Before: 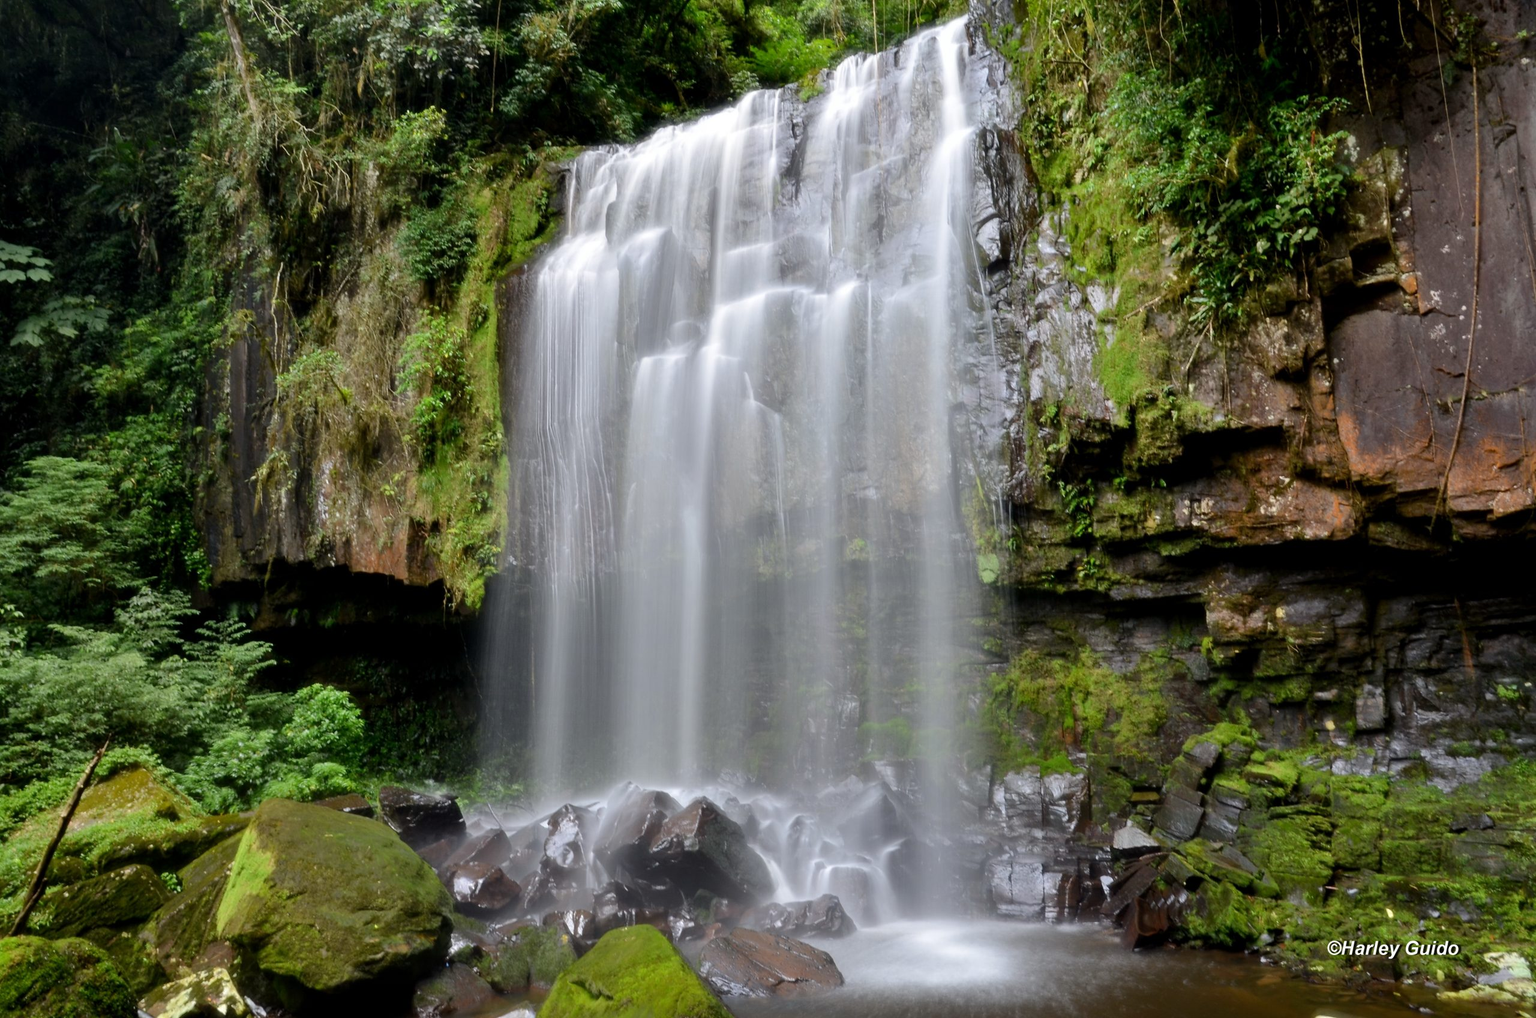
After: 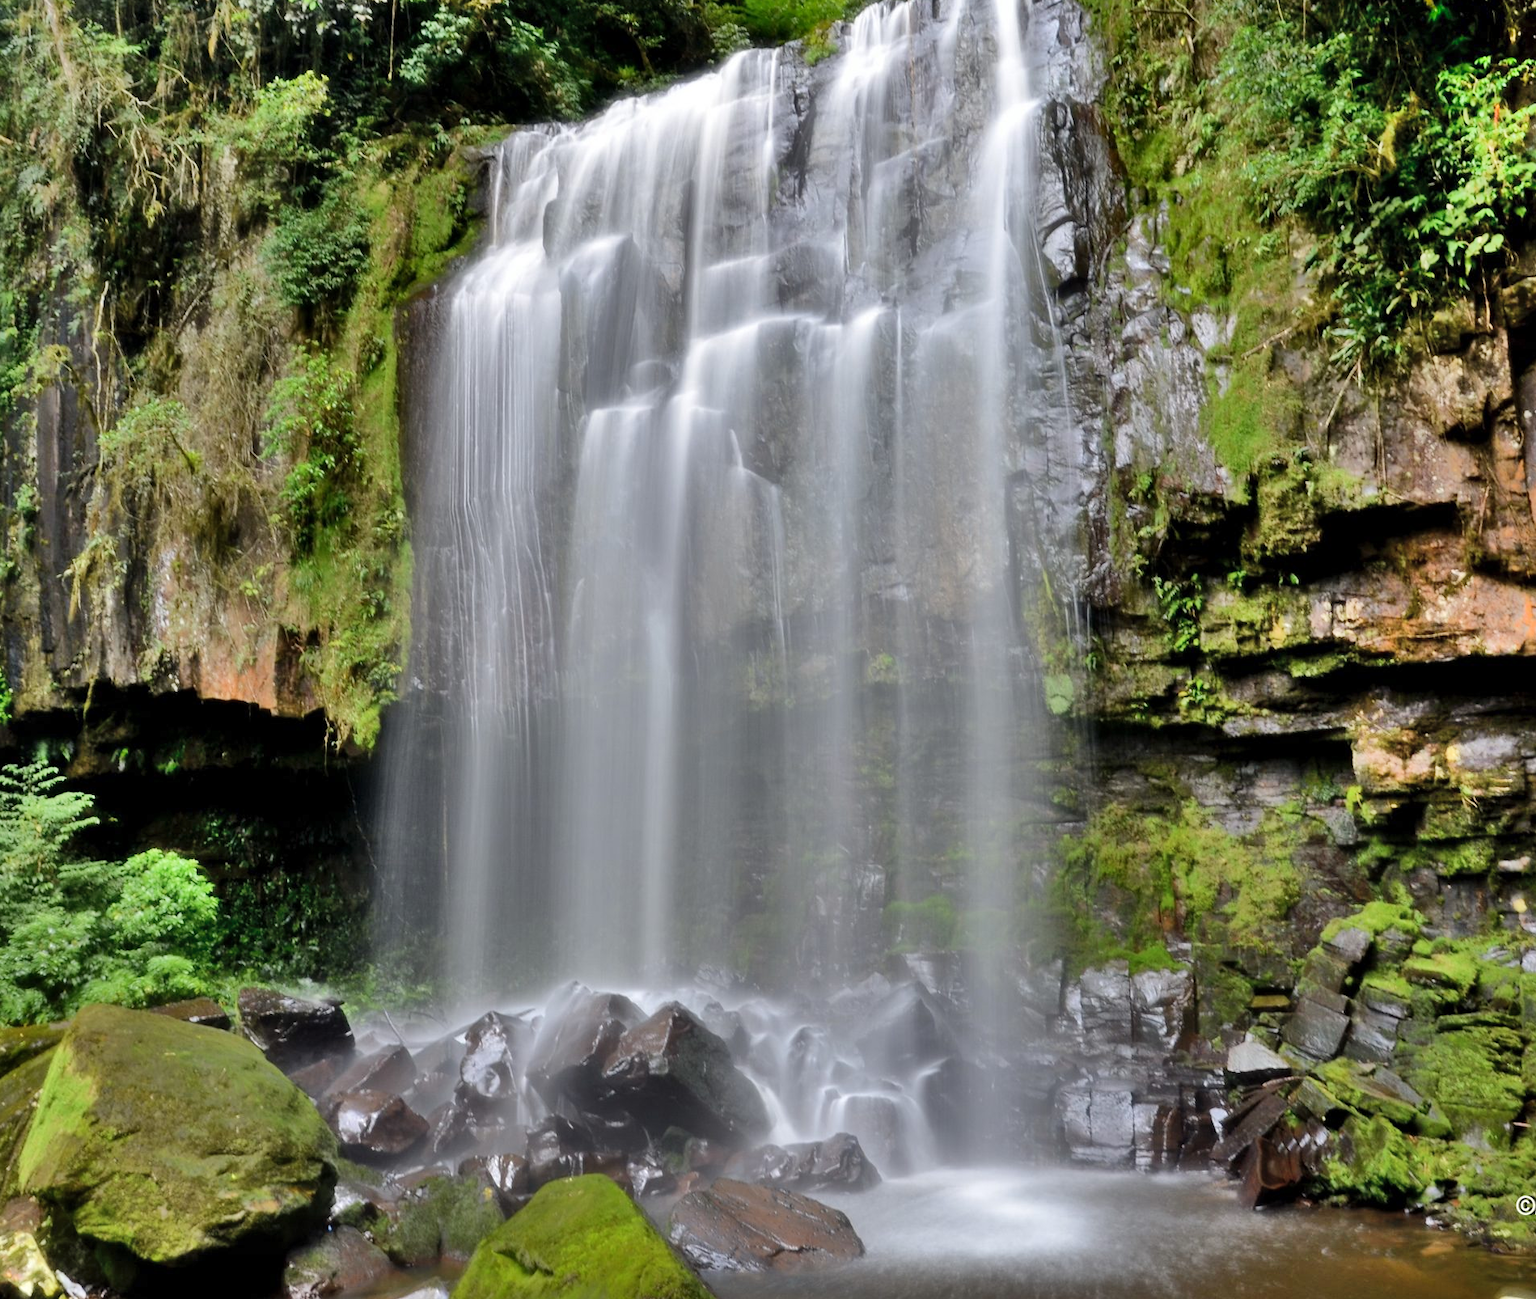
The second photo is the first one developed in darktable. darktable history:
shadows and highlights: shadows 75.75, highlights -60.61, soften with gaussian
crop and rotate: left 13.213%, top 5.301%, right 12.574%
